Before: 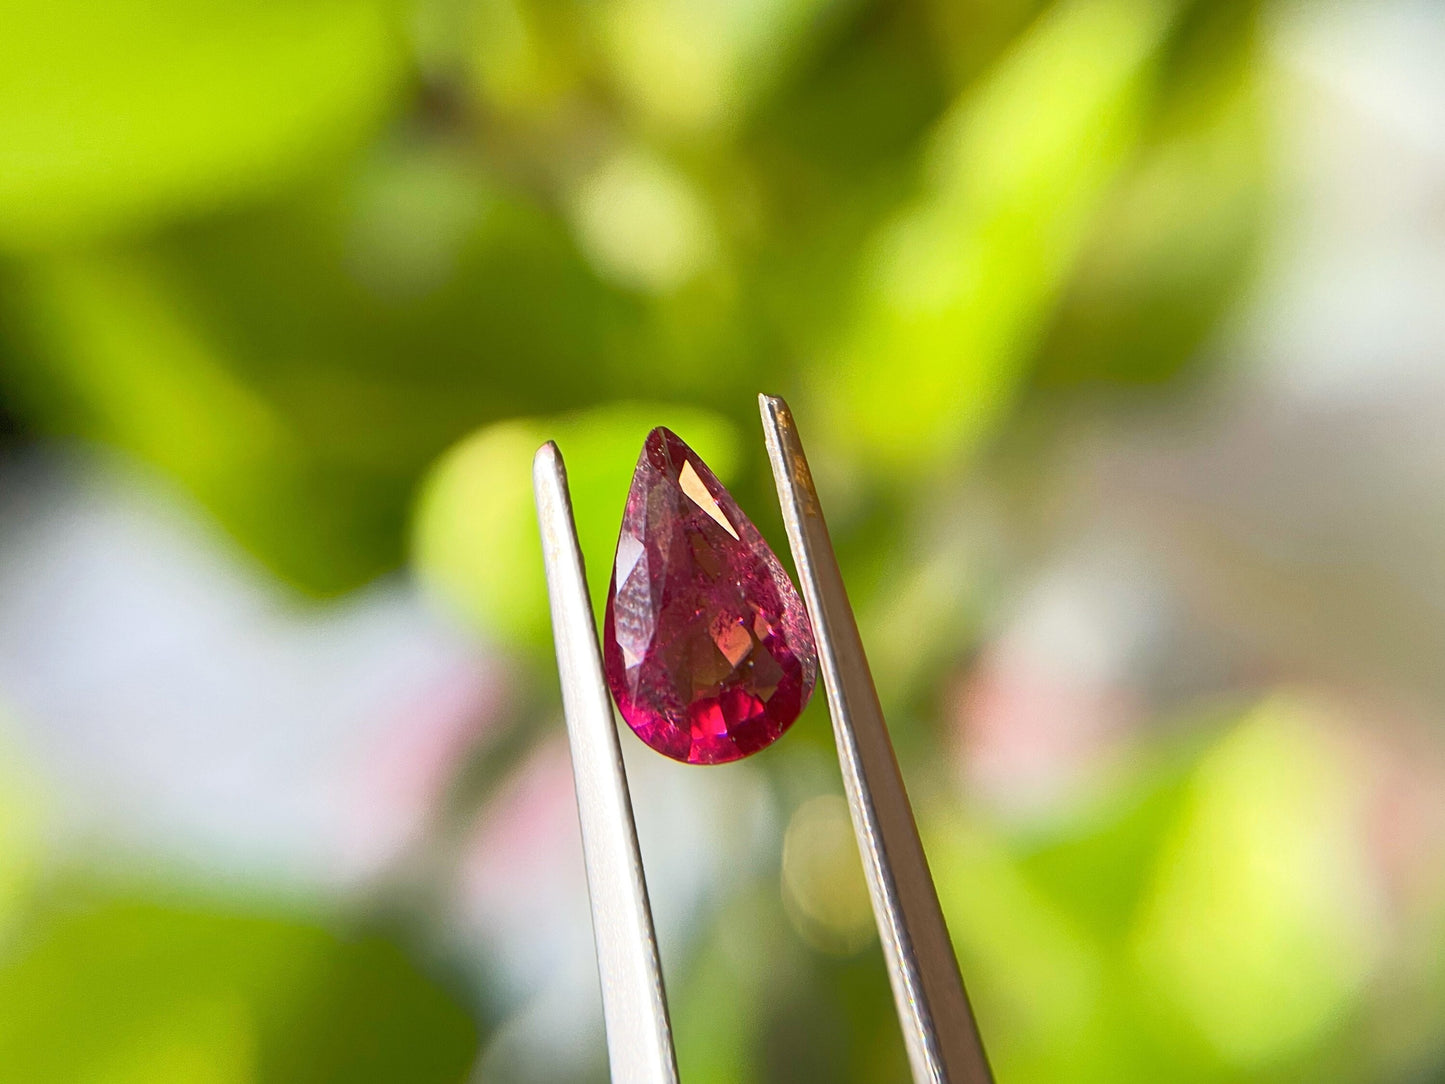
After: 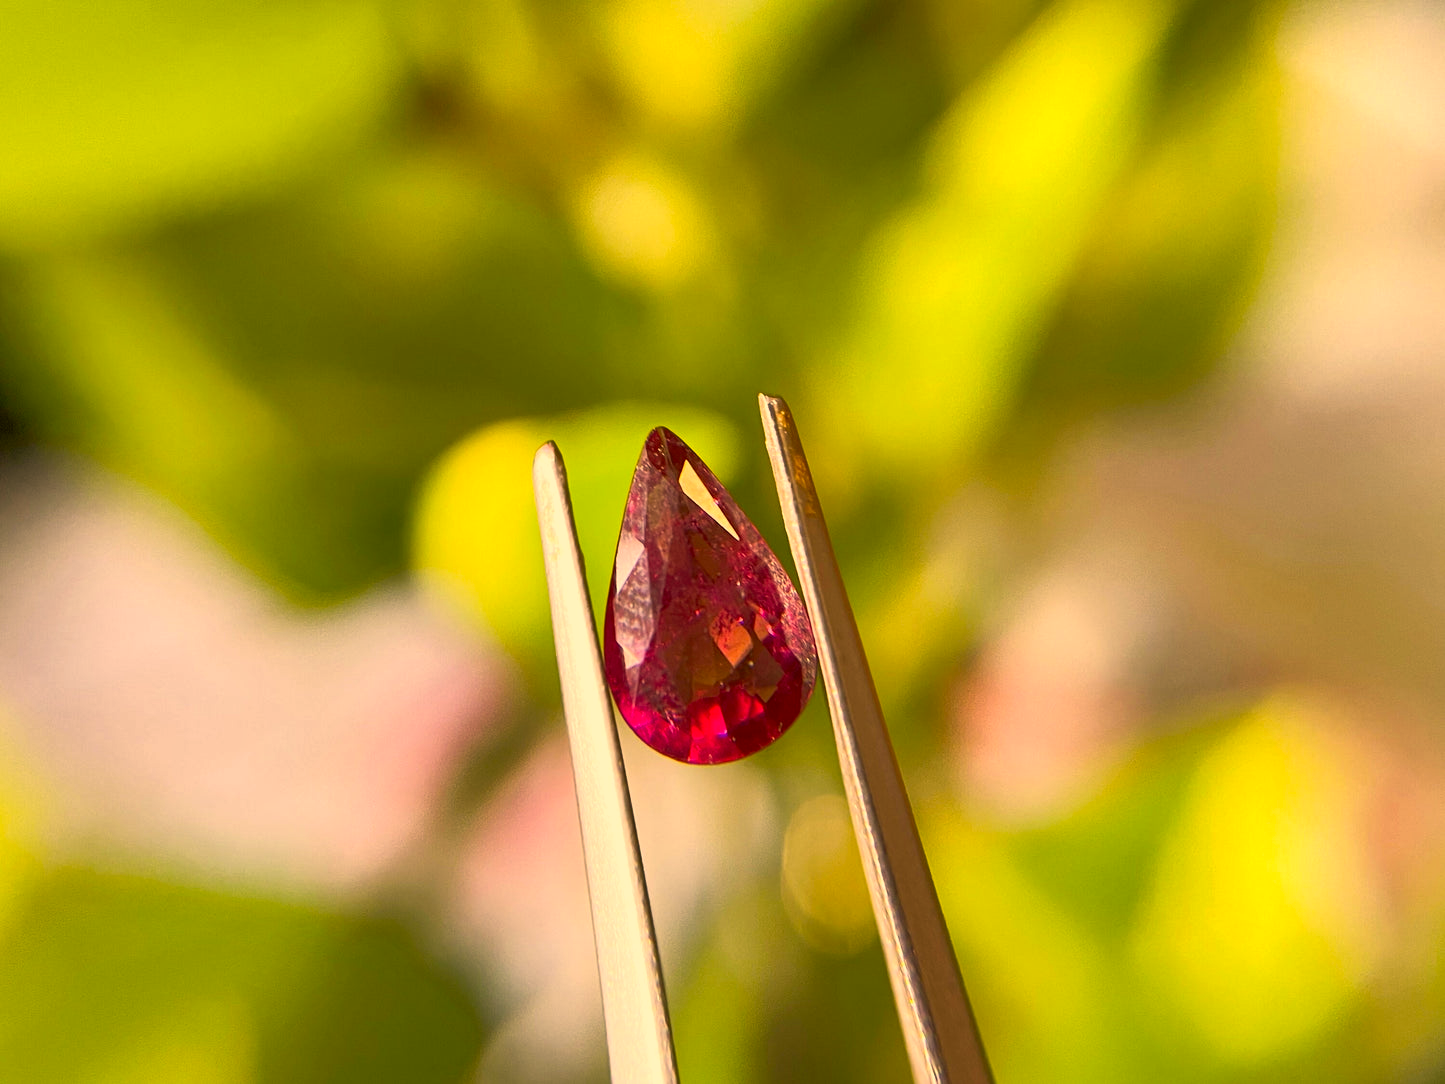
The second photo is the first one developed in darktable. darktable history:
color correction: highlights a* 18.26, highlights b* 34.96, shadows a* 1.16, shadows b* 6.51, saturation 1.02
shadows and highlights: white point adjustment 1.01, soften with gaussian
